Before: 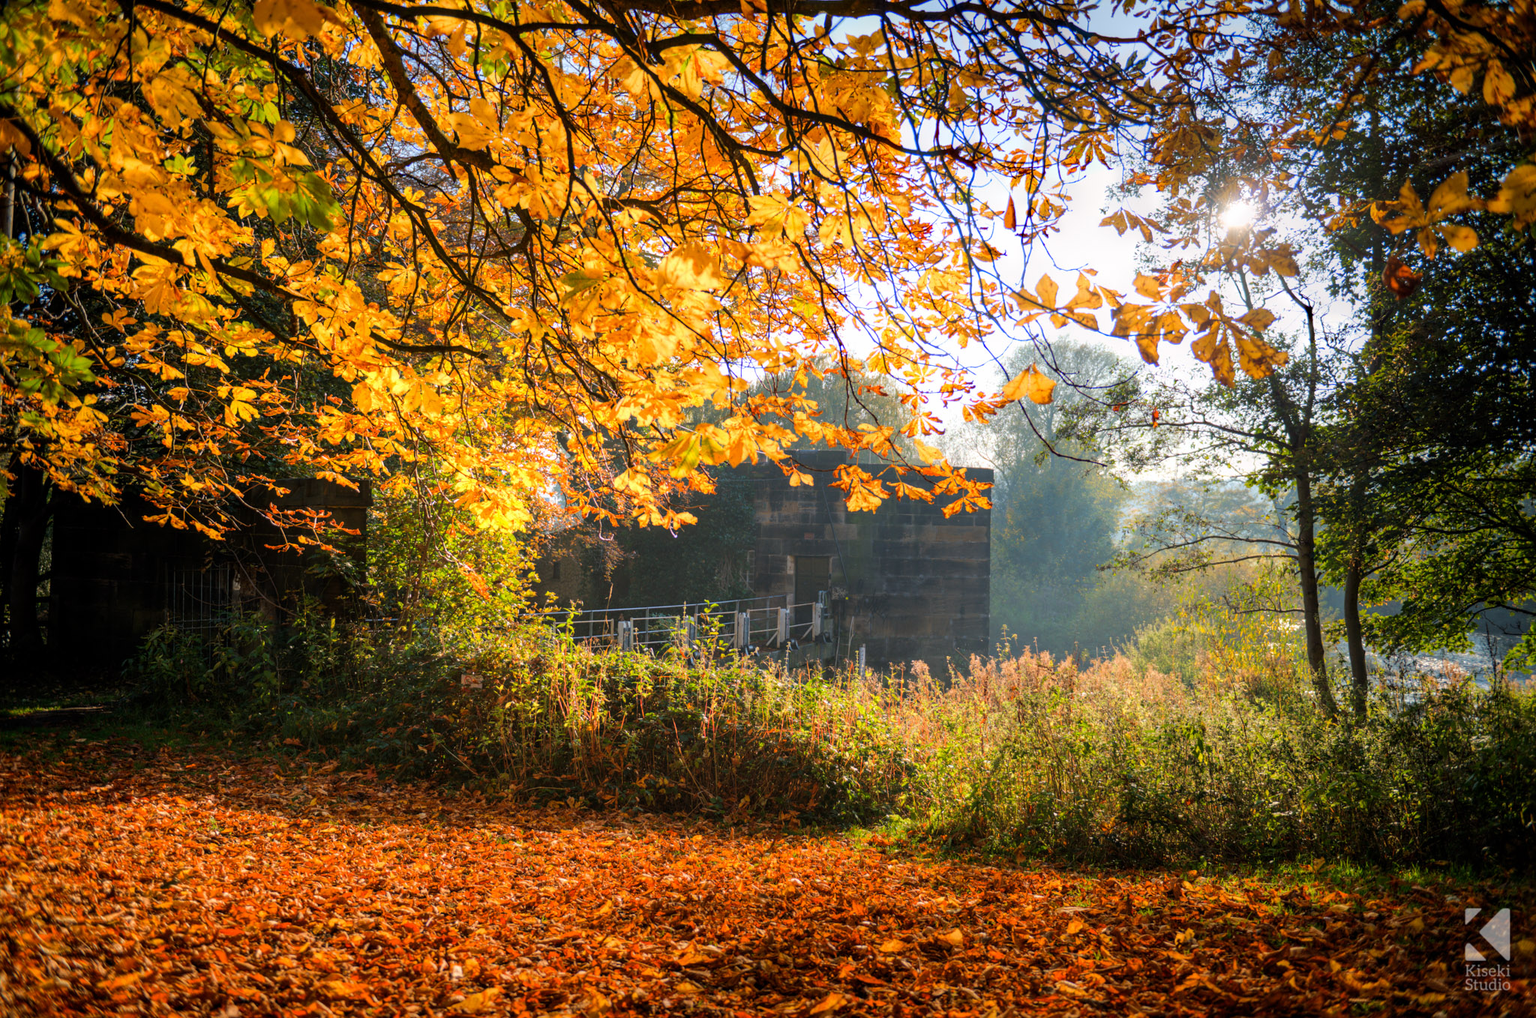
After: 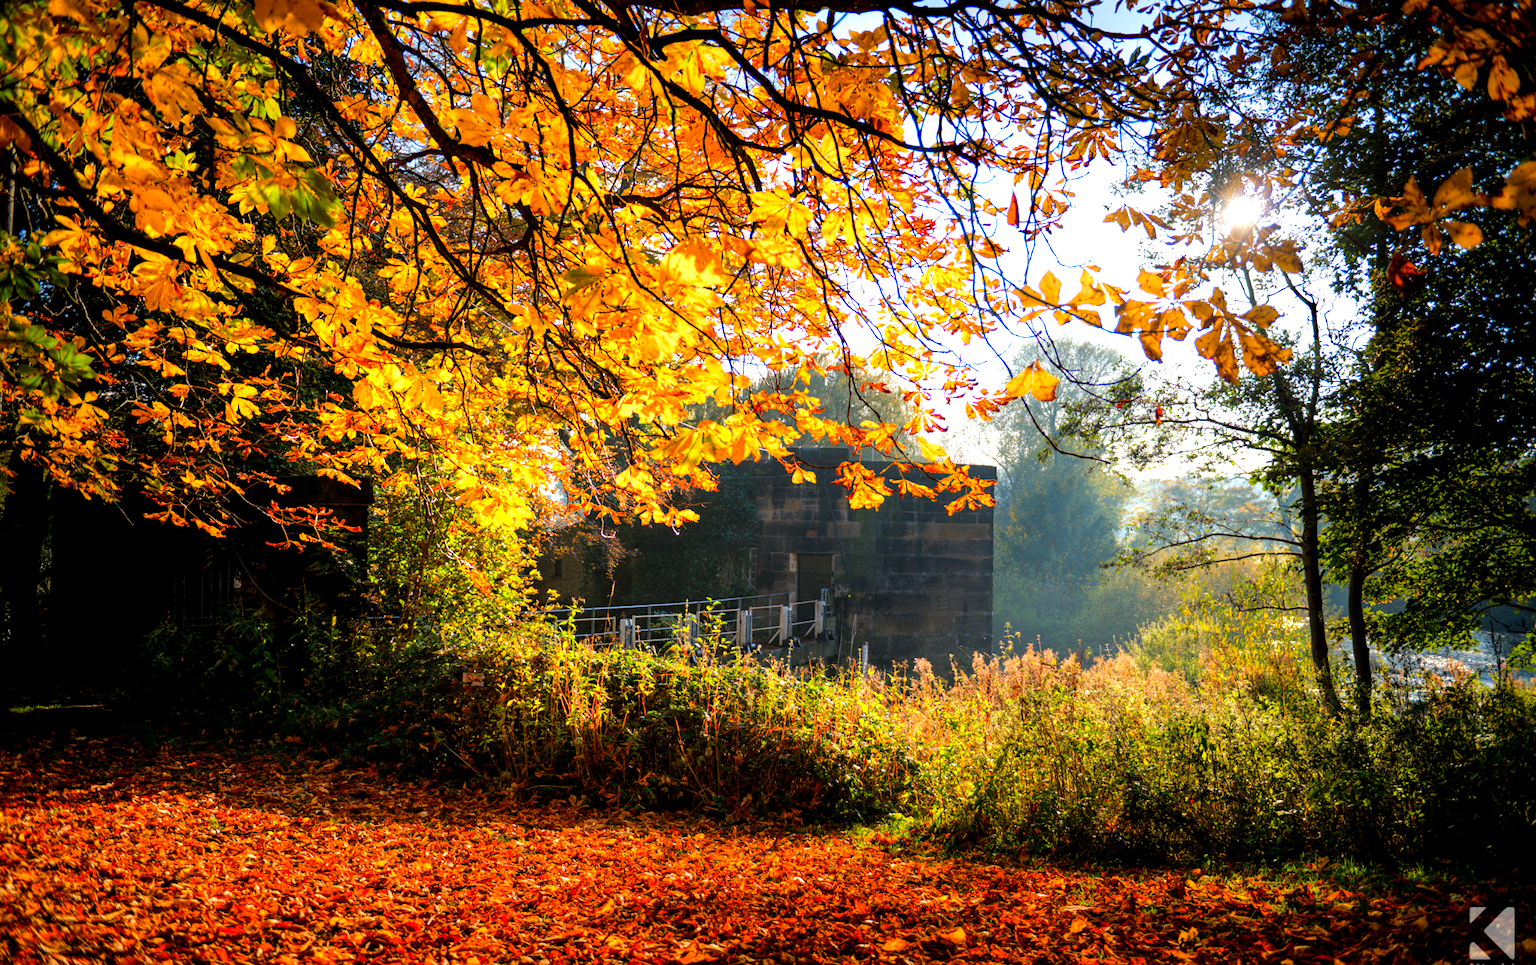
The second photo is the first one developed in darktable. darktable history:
crop: top 0.448%, right 0.264%, bottom 5.045%
color balance: lift [0.991, 1, 1, 1], gamma [0.996, 1, 1, 1], input saturation 98.52%, contrast 20.34%, output saturation 103.72%
